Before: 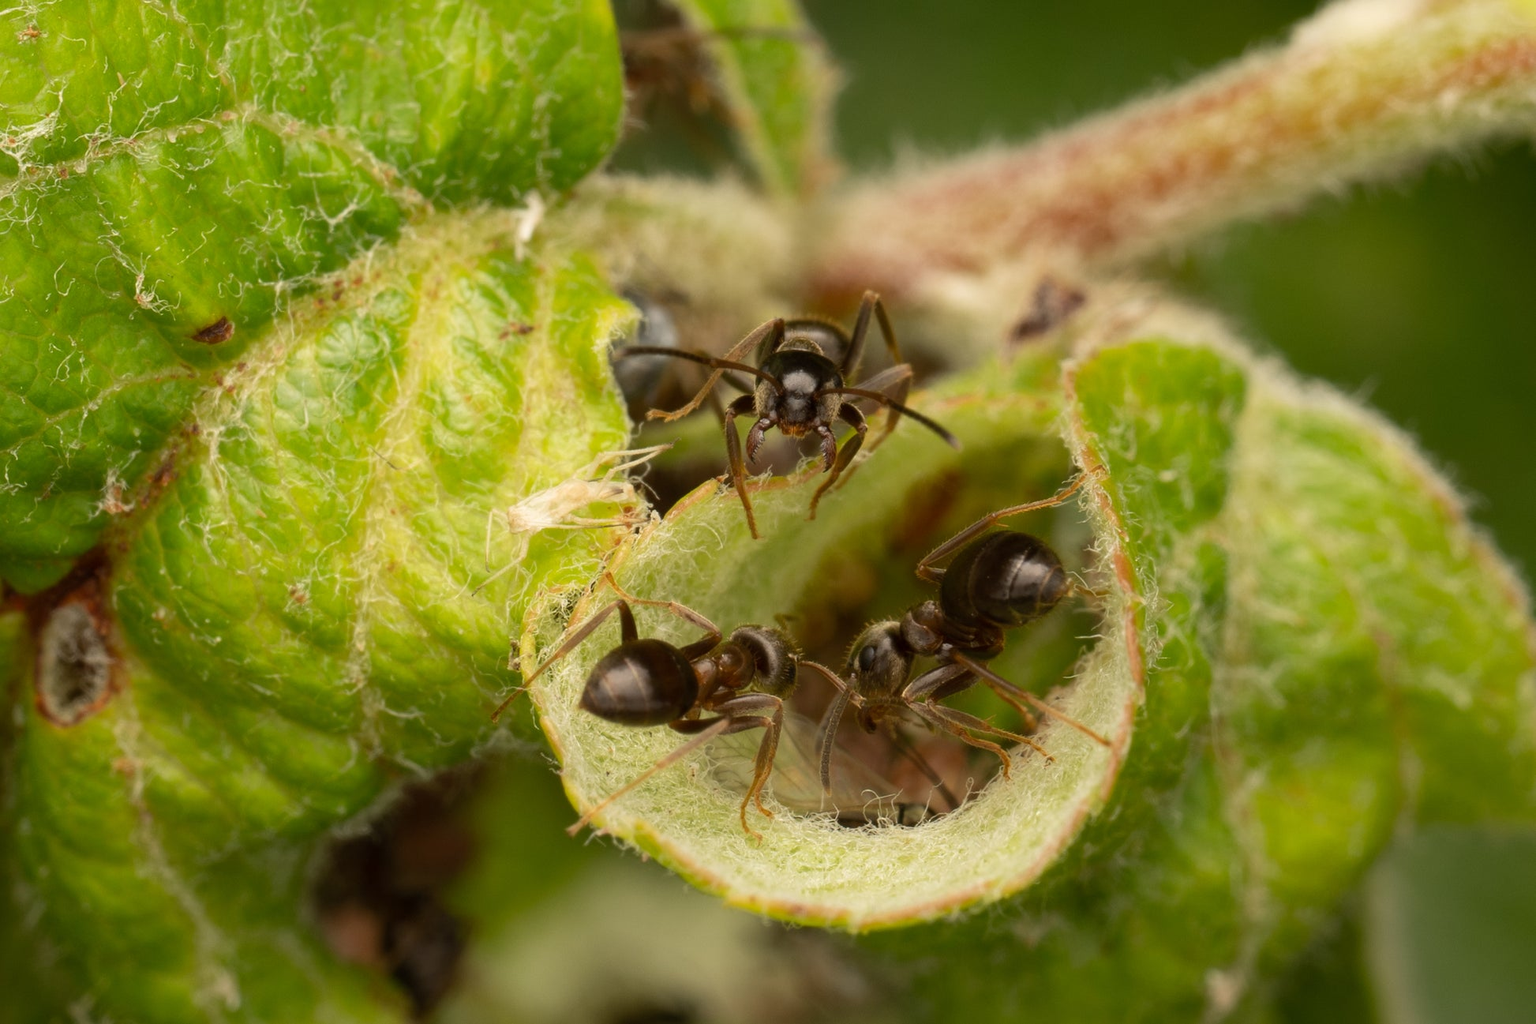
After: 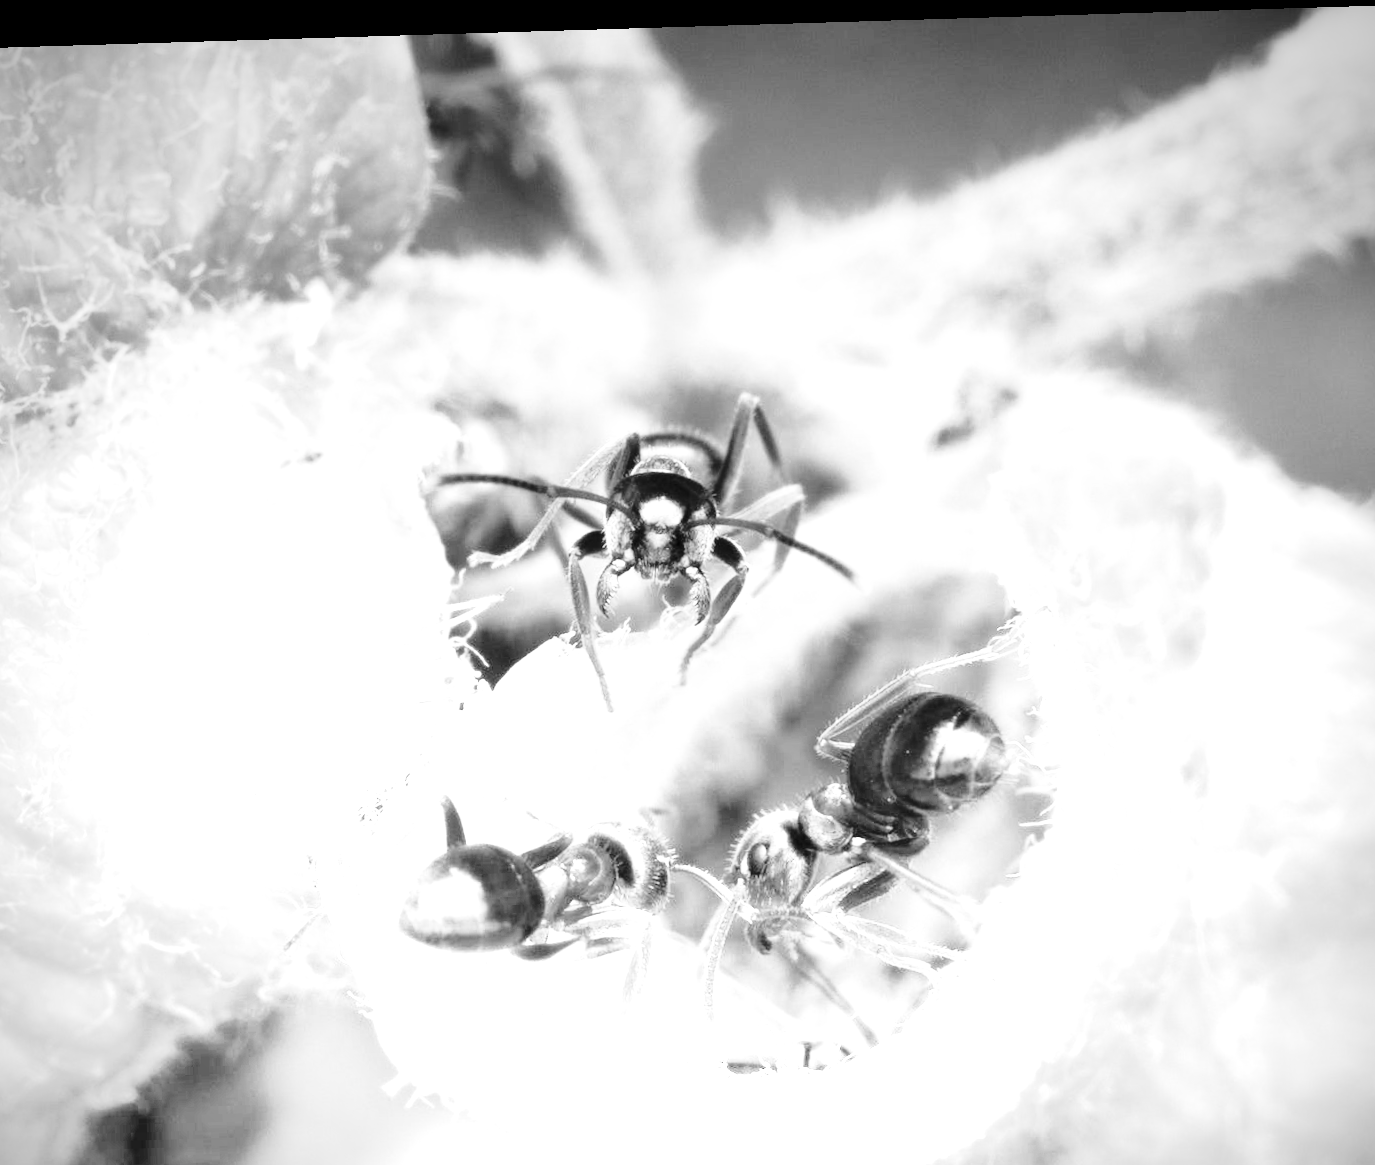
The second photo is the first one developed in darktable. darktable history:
rotate and perspective: rotation -1.75°, automatic cropping off
color calibration: output gray [0.25, 0.35, 0.4, 0], x 0.383, y 0.372, temperature 3905.17 K
crop: left 18.479%, right 12.2%, bottom 13.971%
exposure: exposure 0.669 EV, compensate highlight preservation false
vignetting: unbound false
color balance rgb: perceptual saturation grading › global saturation 20%, perceptual saturation grading › highlights -50%, perceptual saturation grading › shadows 30%, perceptual brilliance grading › global brilliance 10%, perceptual brilliance grading › shadows 15%
graduated density: density -3.9 EV
base curve: curves: ch0 [(0, 0) (0.04, 0.03) (0.133, 0.232) (0.448, 0.748) (0.843, 0.968) (1, 1)], preserve colors none
